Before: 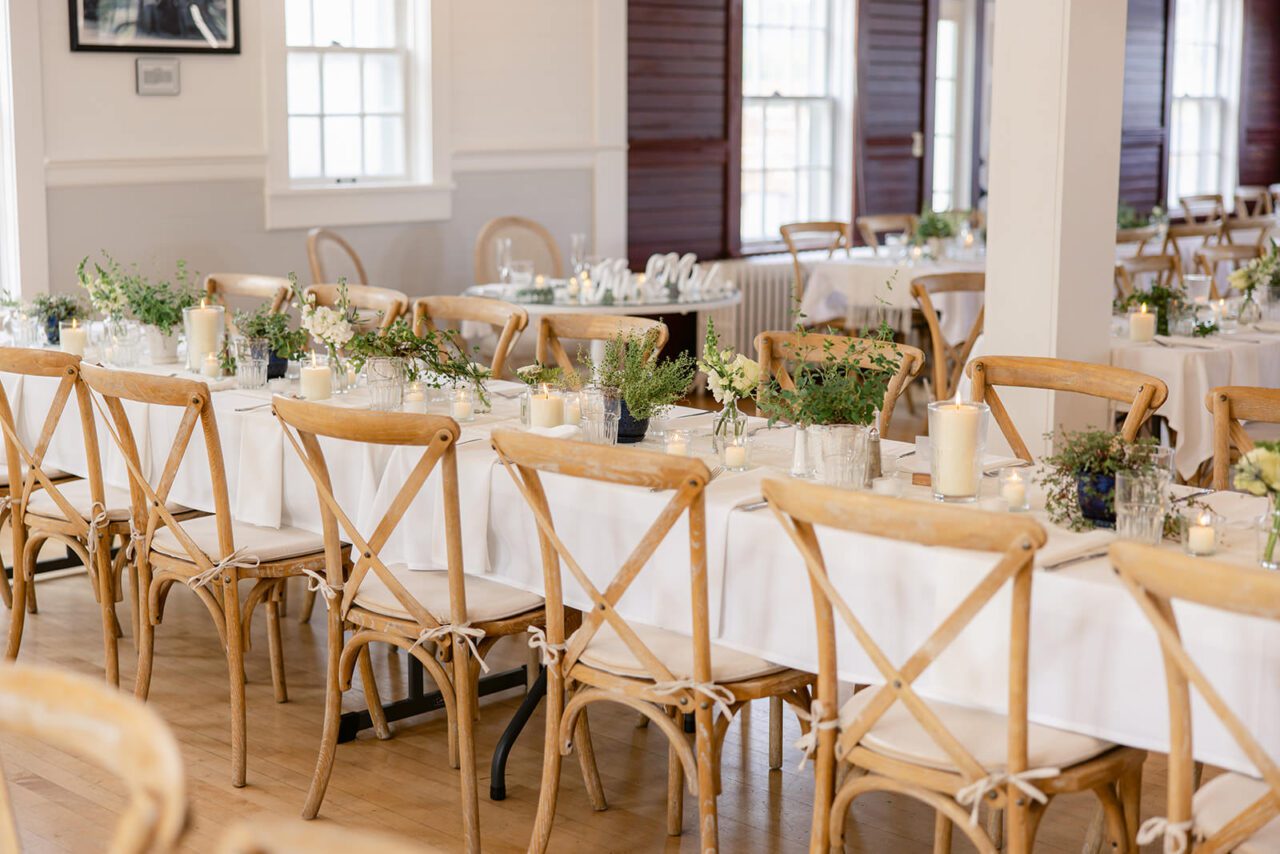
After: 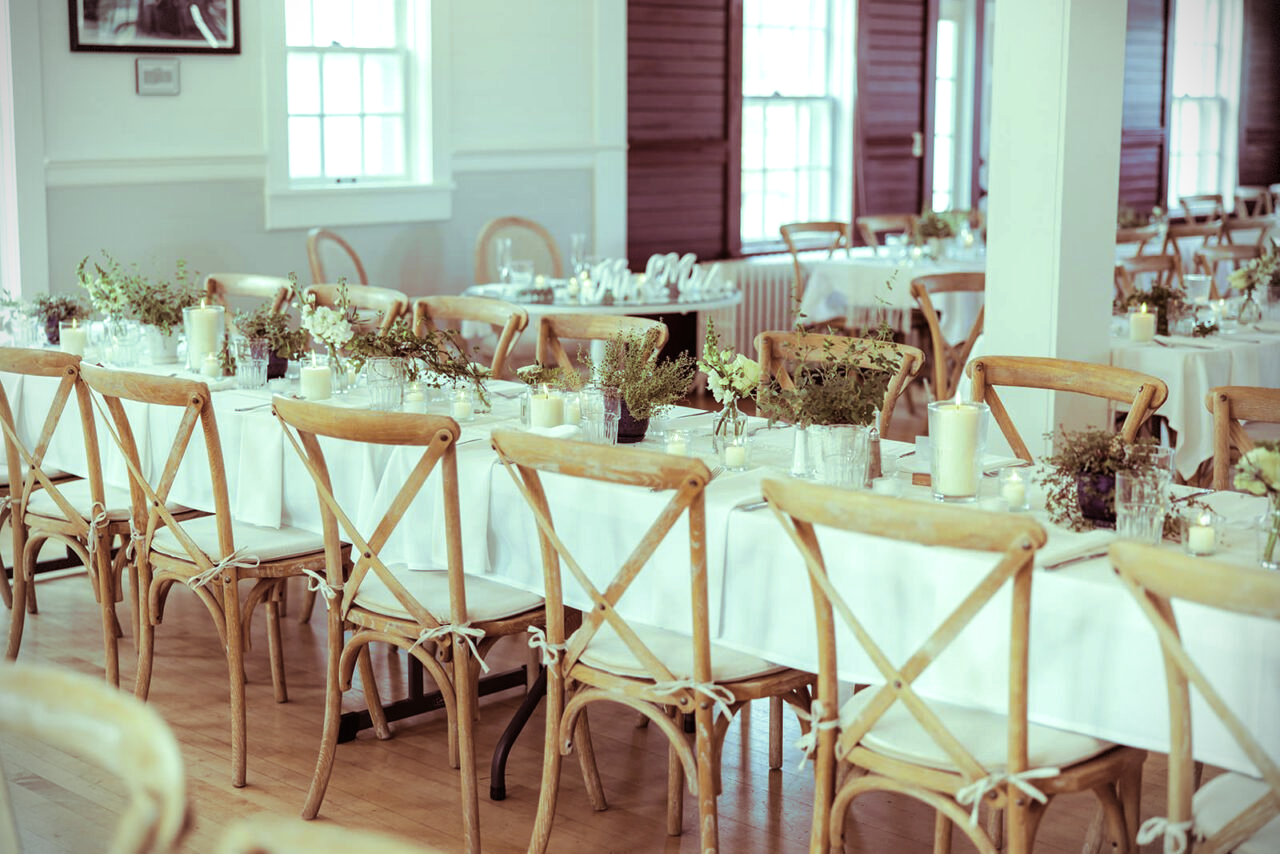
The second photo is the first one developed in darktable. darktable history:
split-toning: on, module defaults
vignetting: dithering 8-bit output, unbound false
color balance: mode lift, gamma, gain (sRGB), lift [0.997, 0.979, 1.021, 1.011], gamma [1, 1.084, 0.916, 0.998], gain [1, 0.87, 1.13, 1.101], contrast 4.55%, contrast fulcrum 38.24%, output saturation 104.09%
